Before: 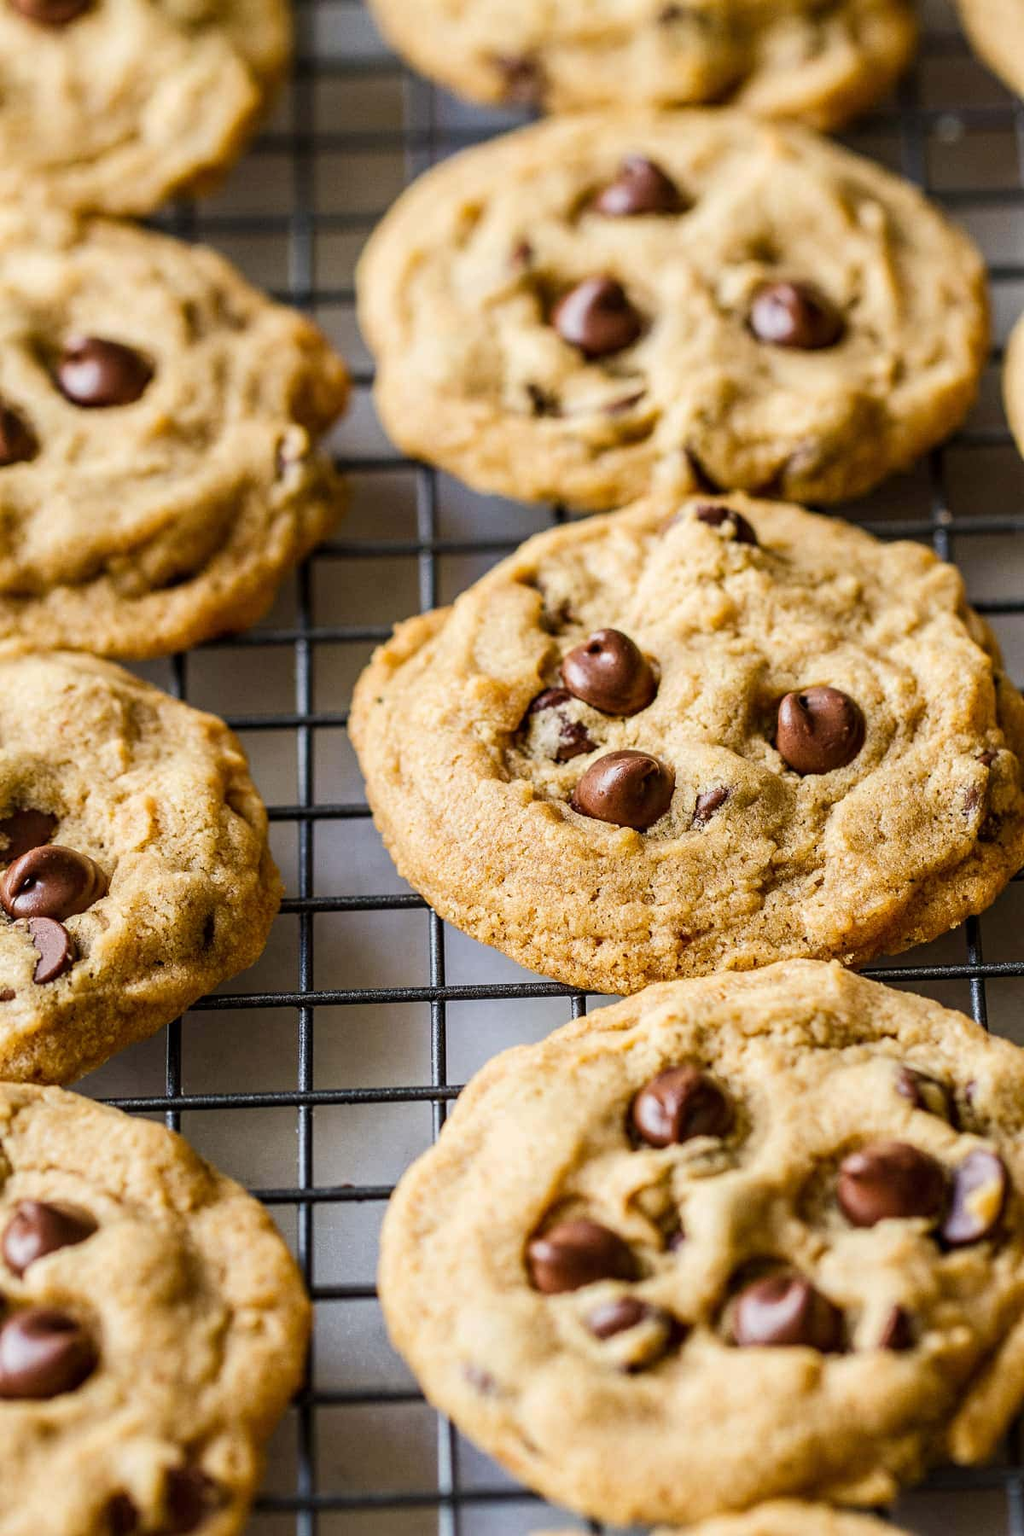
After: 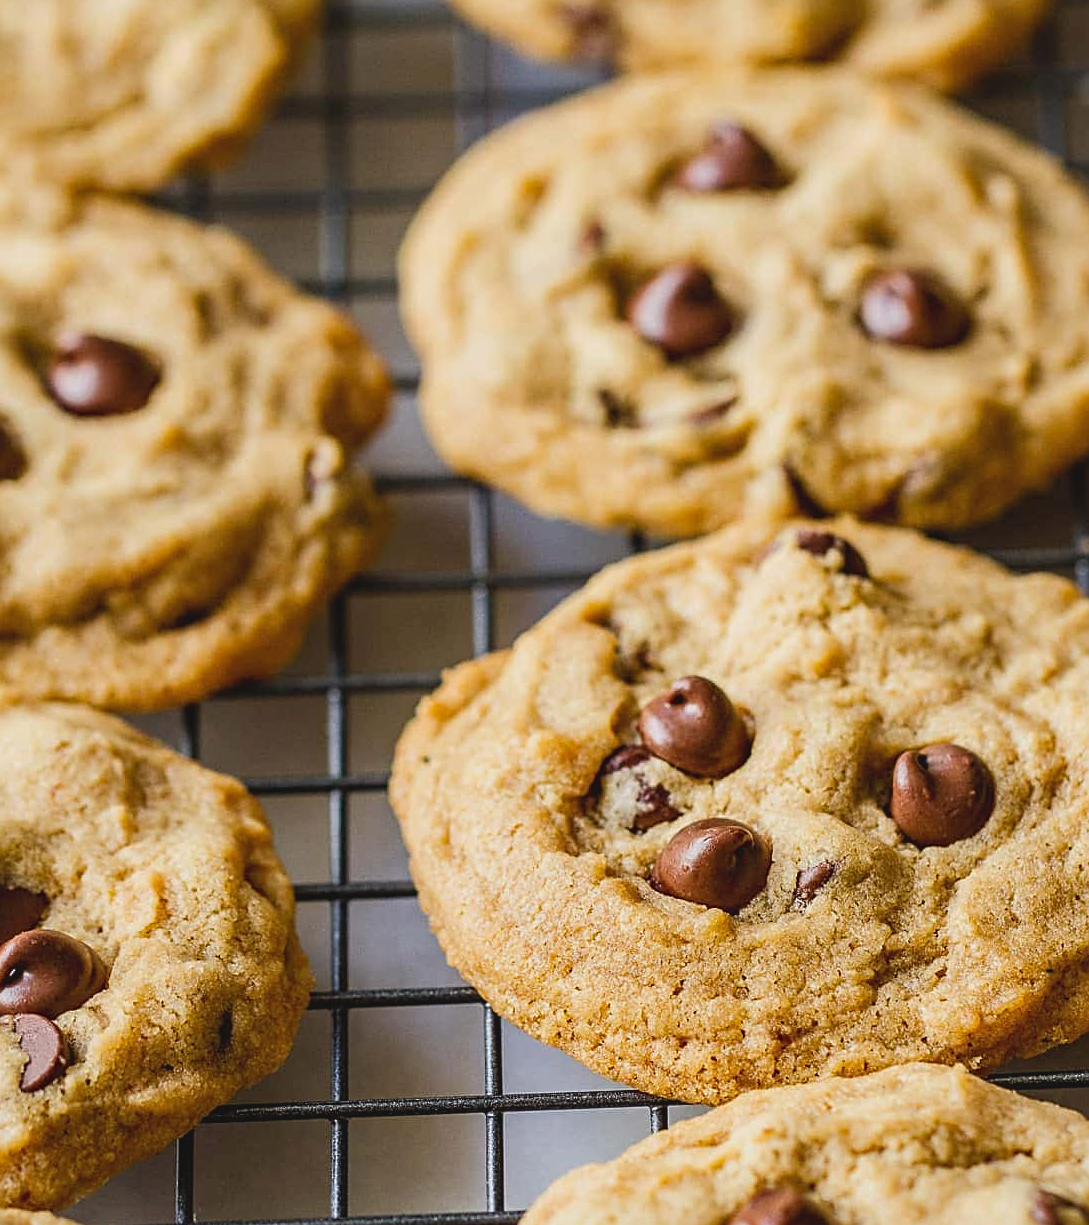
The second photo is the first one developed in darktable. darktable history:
crop: left 1.595%, top 3.43%, right 7.646%, bottom 28.468%
sharpen: amount 0.49
contrast brightness saturation: contrast -0.12
